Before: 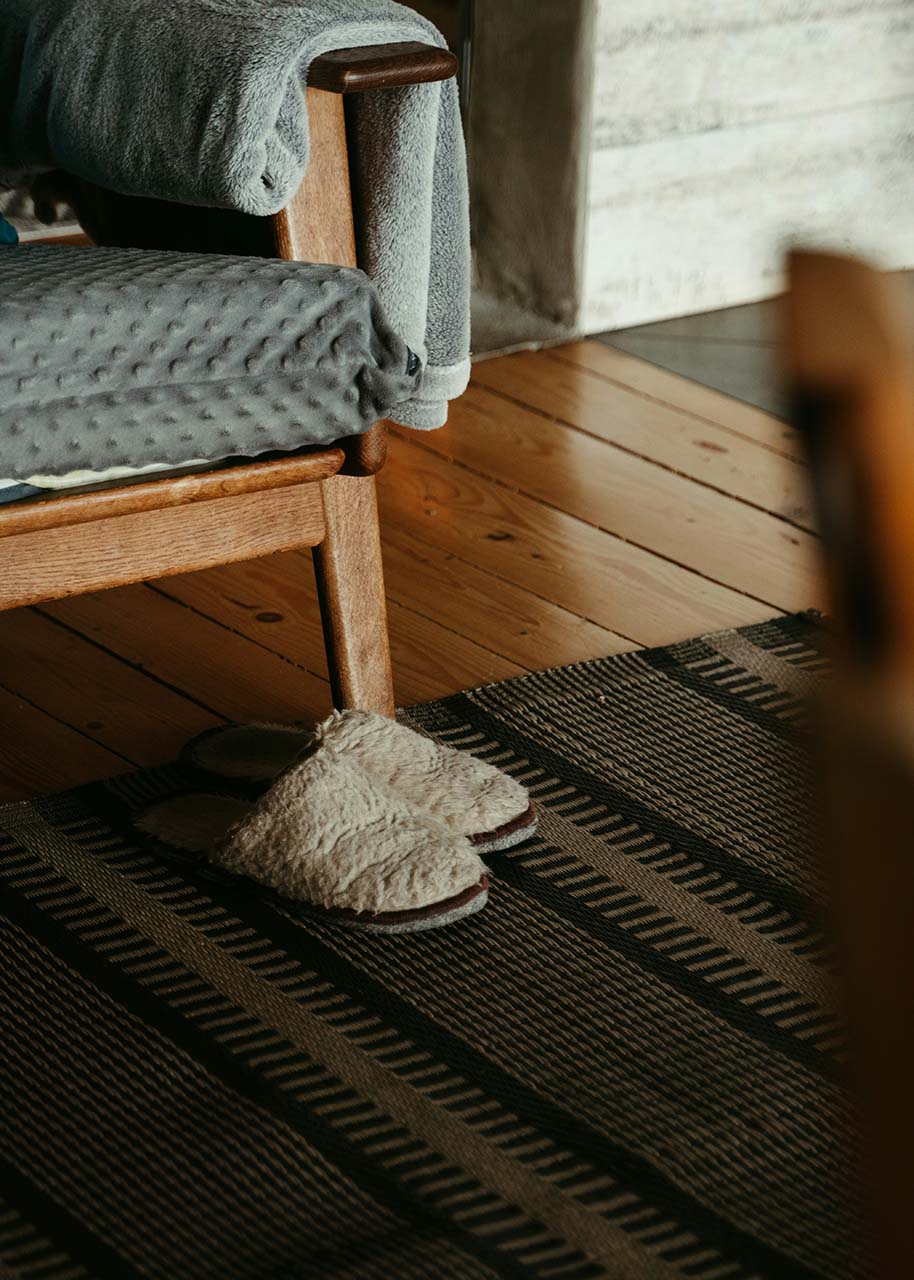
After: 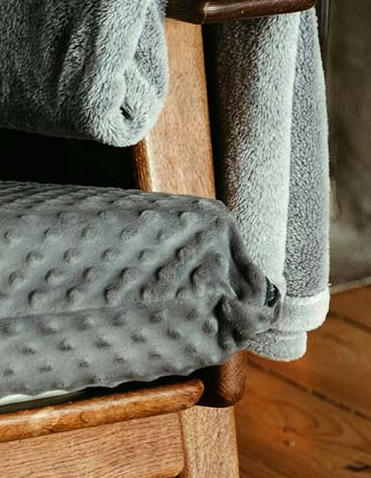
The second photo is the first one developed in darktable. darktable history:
tone equalizer: -8 EV -0.447 EV, -7 EV -0.409 EV, -6 EV -0.36 EV, -5 EV -0.256 EV, -3 EV 0.212 EV, -2 EV 0.335 EV, -1 EV 0.406 EV, +0 EV 0.393 EV
crop: left 15.481%, top 5.461%, right 43.913%, bottom 57.147%
shadows and highlights: shadows 43.55, white point adjustment -1.34, soften with gaussian
